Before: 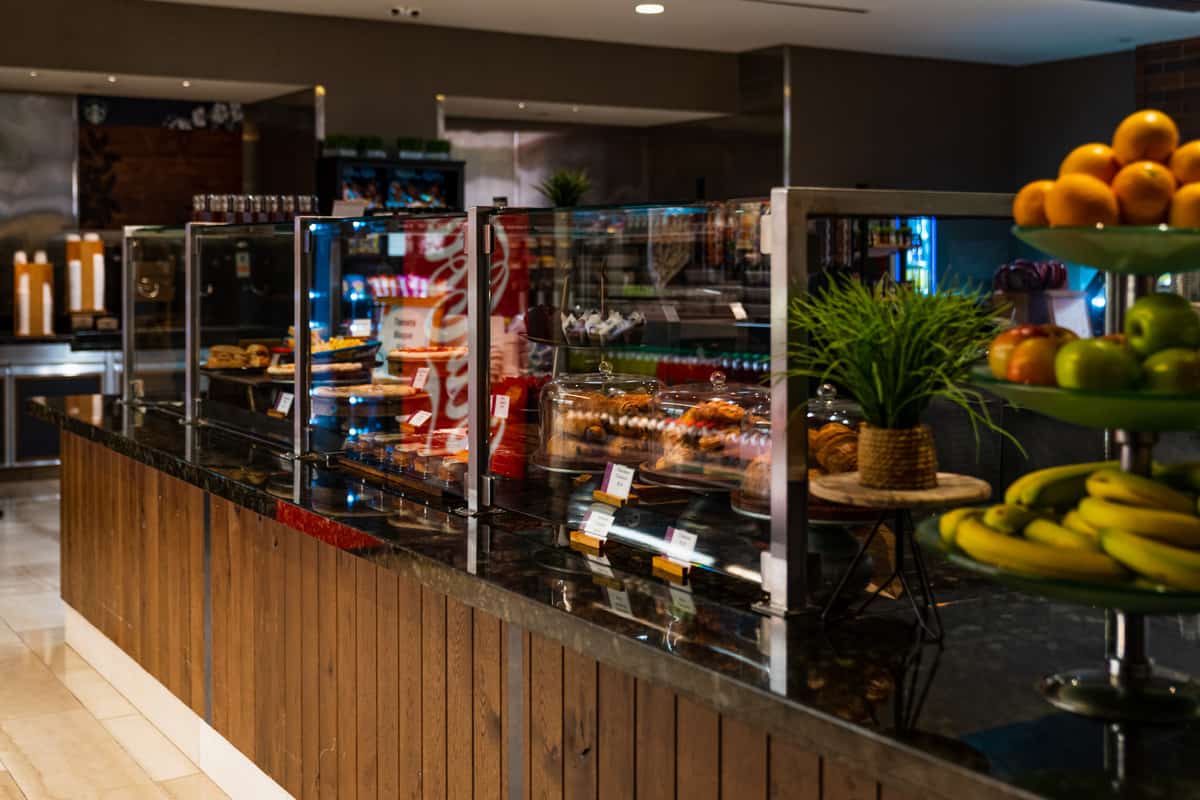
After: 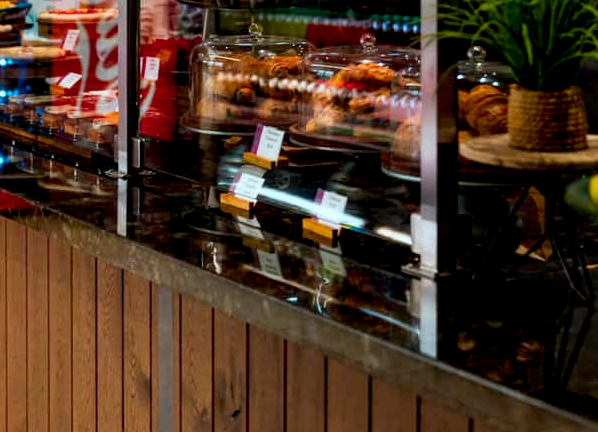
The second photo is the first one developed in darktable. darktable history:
exposure: black level correction 0.007, exposure 0.1 EV, compensate highlight preservation false
crop: left 29.208%, top 42.283%, right 20.938%, bottom 3.504%
color calibration: output R [0.972, 0.068, -0.094, 0], output G [-0.178, 1.216, -0.086, 0], output B [0.095, -0.136, 0.98, 0], illuminant custom, x 0.368, y 0.373, temperature 4334.12 K
